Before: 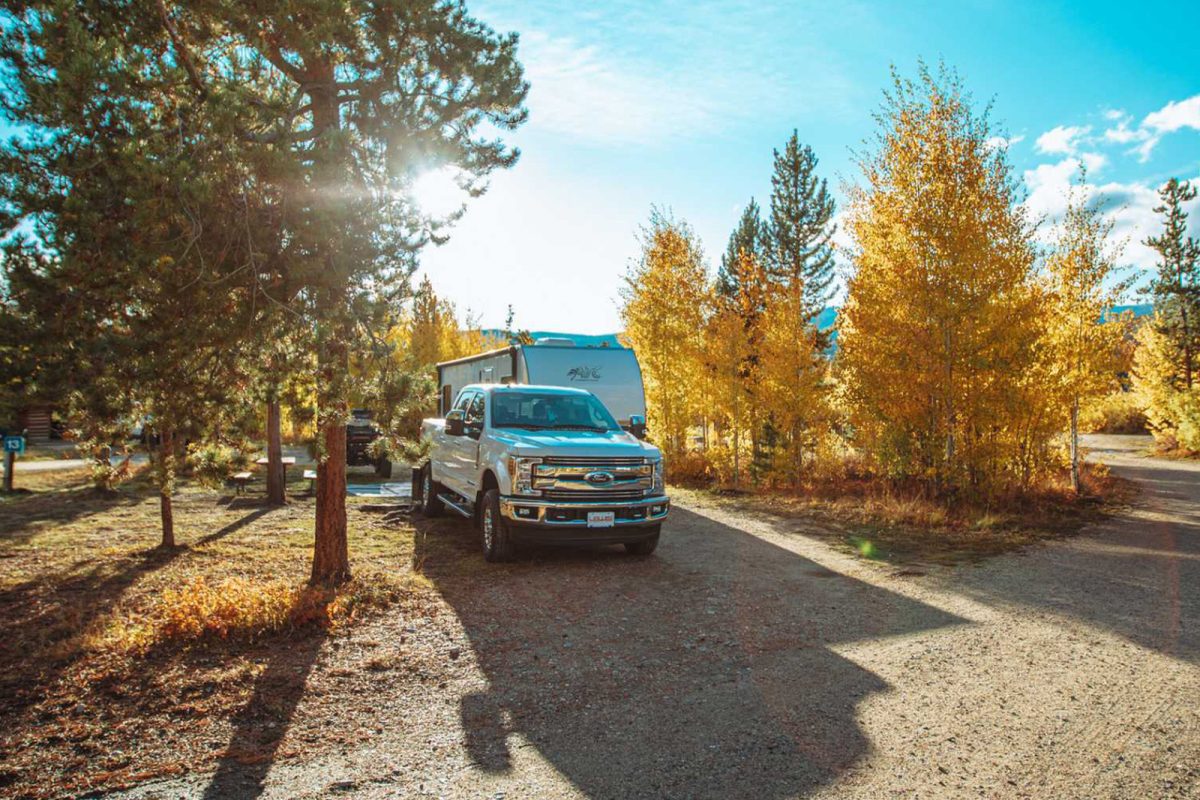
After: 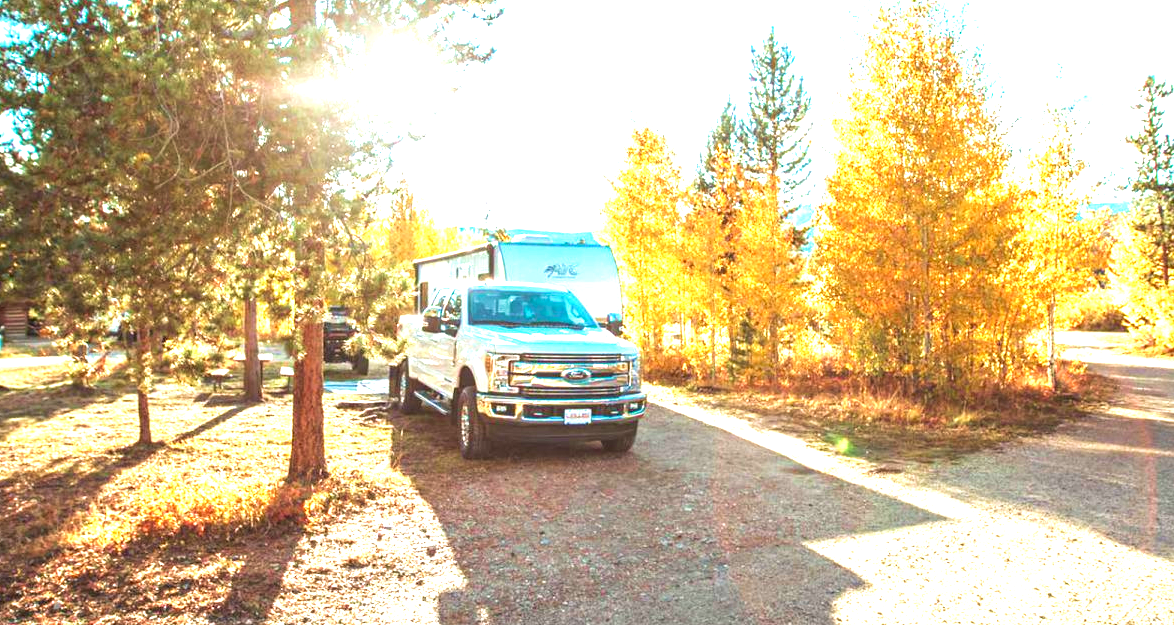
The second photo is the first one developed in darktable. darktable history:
exposure: exposure 1.996 EV, compensate exposure bias true, compensate highlight preservation false
velvia: on, module defaults
crop and rotate: left 1.961%, top 12.924%, right 0.195%, bottom 8.873%
